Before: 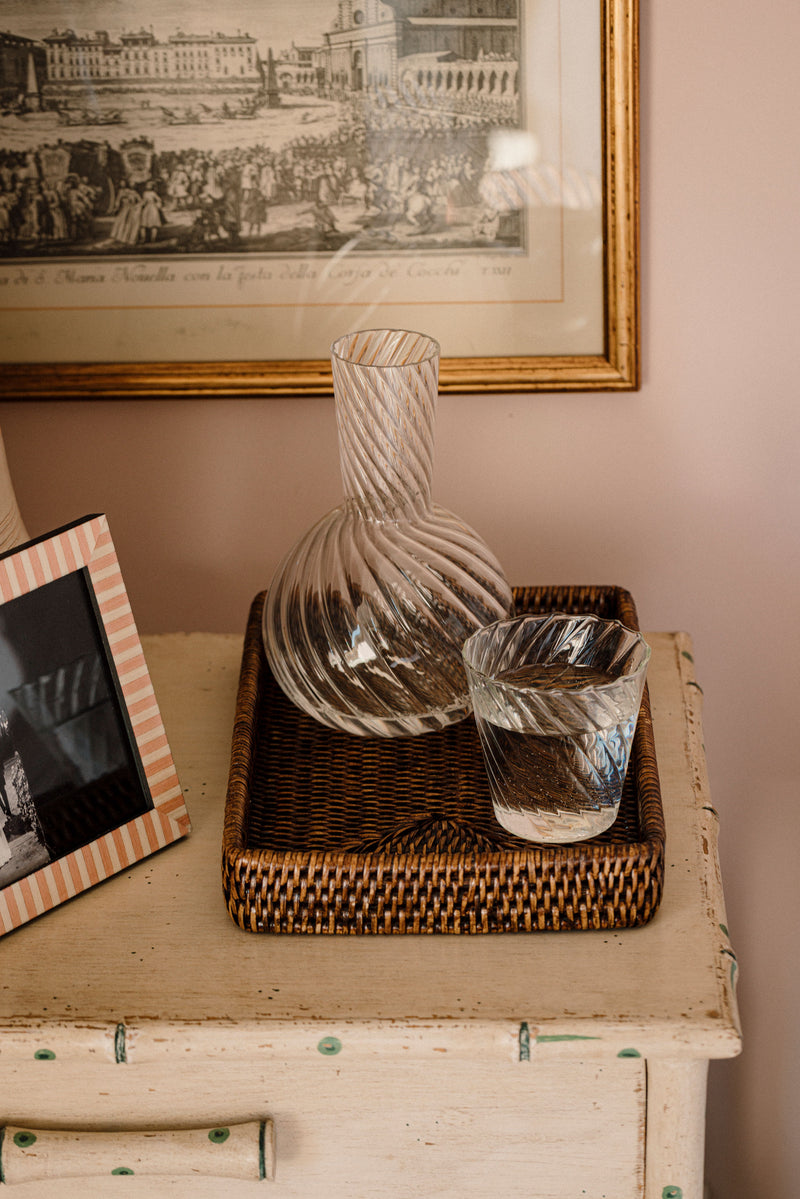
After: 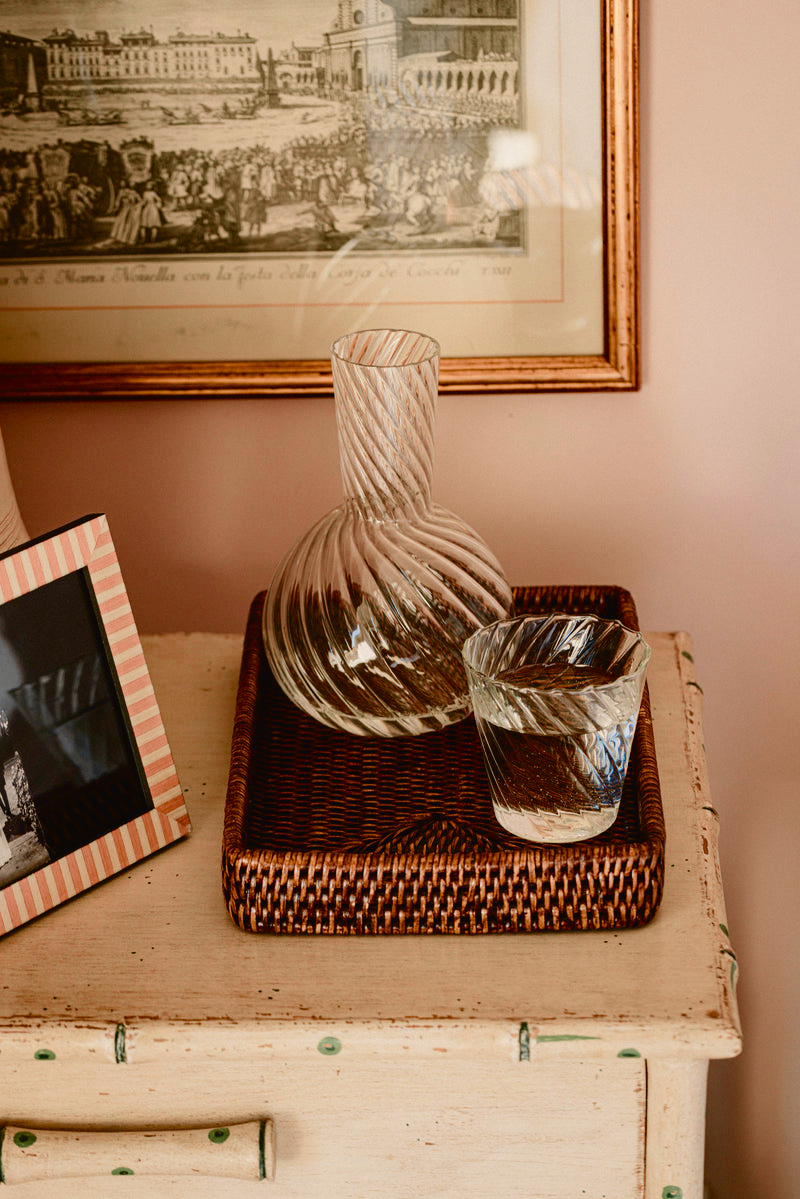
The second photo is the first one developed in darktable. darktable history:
tone curve: curves: ch0 [(0, 0.021) (0.049, 0.044) (0.158, 0.113) (0.351, 0.331) (0.485, 0.505) (0.656, 0.696) (0.868, 0.887) (1, 0.969)]; ch1 [(0, 0) (0.322, 0.328) (0.434, 0.438) (0.473, 0.477) (0.502, 0.503) (0.522, 0.526) (0.564, 0.591) (0.602, 0.632) (0.677, 0.701) (0.859, 0.885) (1, 1)]; ch2 [(0, 0) (0.33, 0.301) (0.452, 0.434) (0.502, 0.505) (0.535, 0.554) (0.565, 0.598) (0.618, 0.629) (1, 1)], color space Lab, independent channels, preserve colors none
color balance rgb: perceptual saturation grading › global saturation 20%, perceptual saturation grading › highlights -50%, perceptual saturation grading › shadows 30%
